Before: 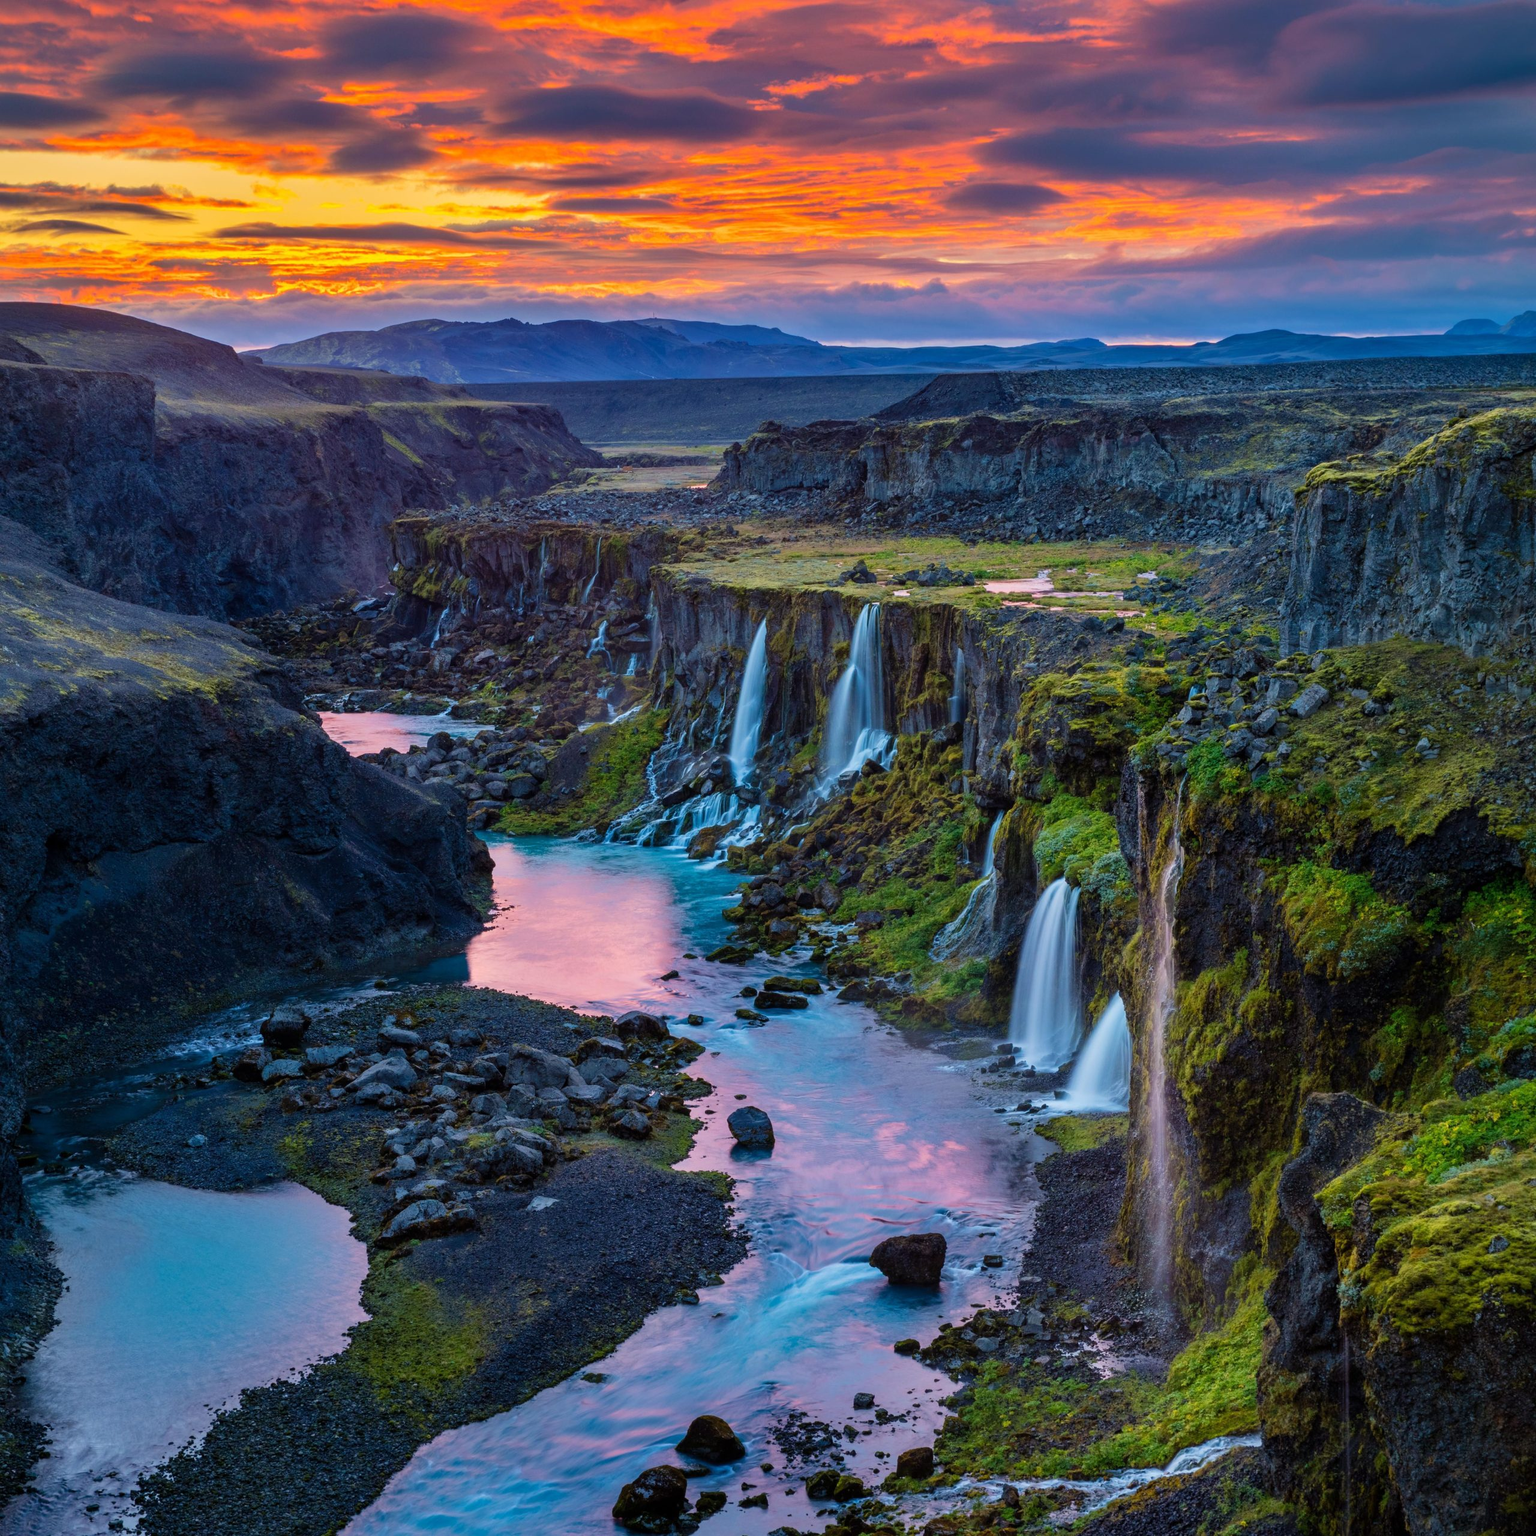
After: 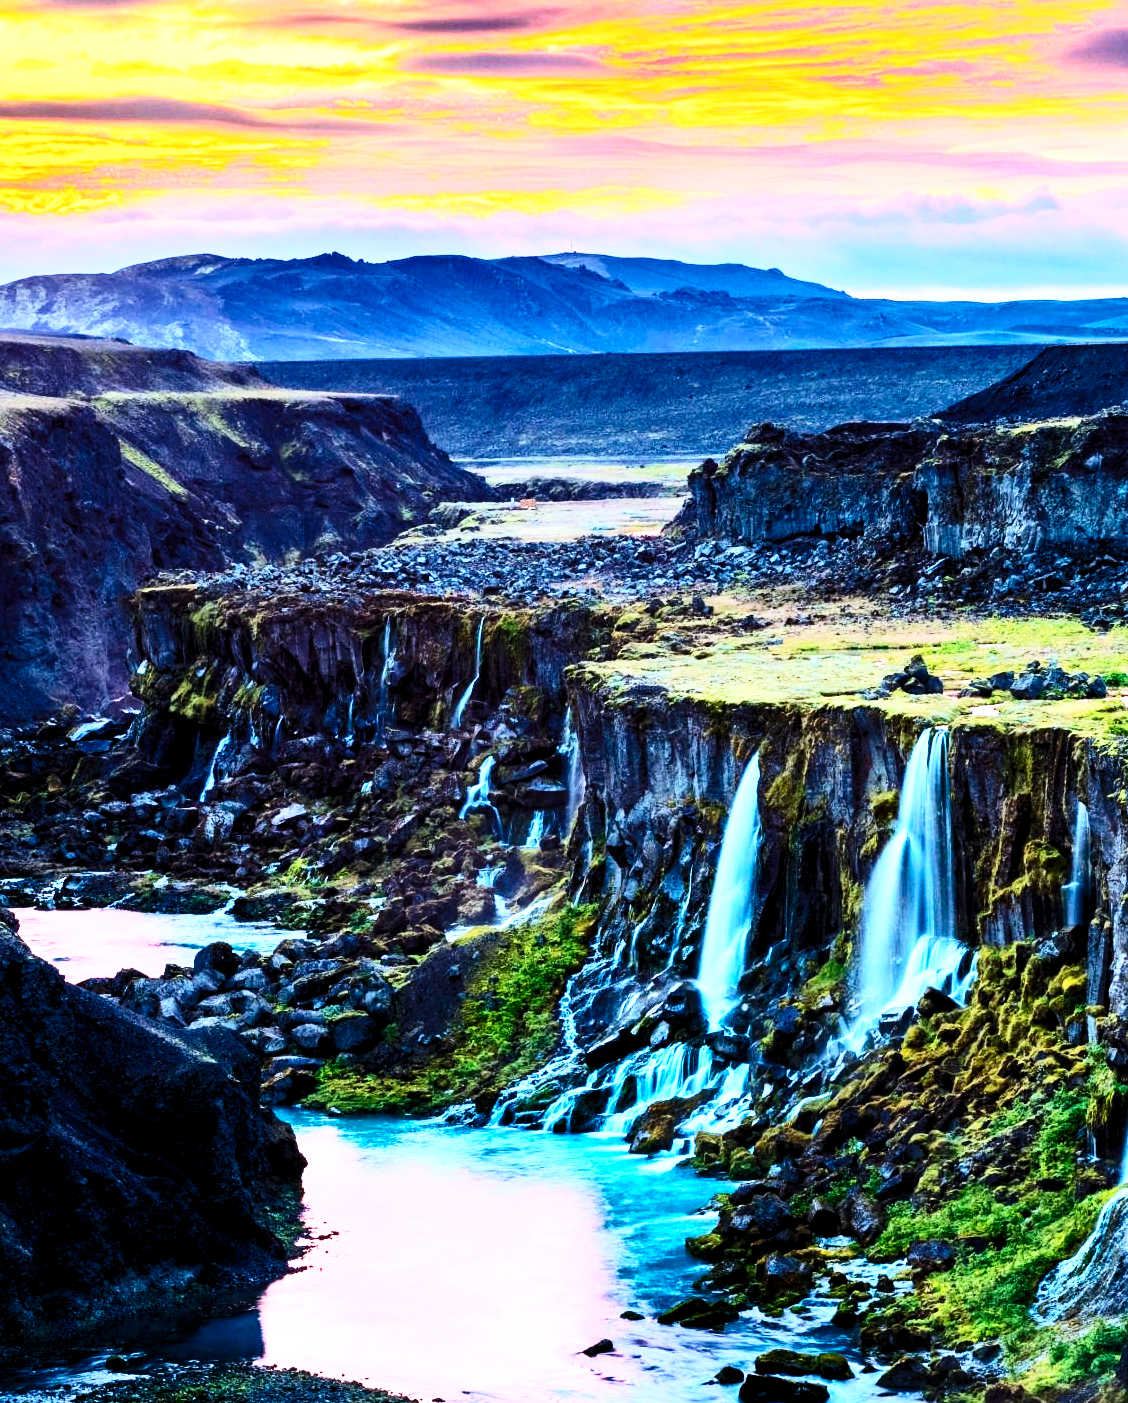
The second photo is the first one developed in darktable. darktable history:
crop: left 20.248%, top 10.86%, right 35.675%, bottom 34.321%
contrast brightness saturation: contrast 0.39, brightness 0.1
base curve: curves: ch0 [(0, 0) (0.007, 0.004) (0.027, 0.03) (0.046, 0.07) (0.207, 0.54) (0.442, 0.872) (0.673, 0.972) (1, 1)], preserve colors none
color calibration: illuminant Planckian (black body), adaptation linear Bradford (ICC v4), x 0.361, y 0.366, temperature 4511.61 K, saturation algorithm version 1 (2020)
levels: levels [0.026, 0.507, 0.987]
